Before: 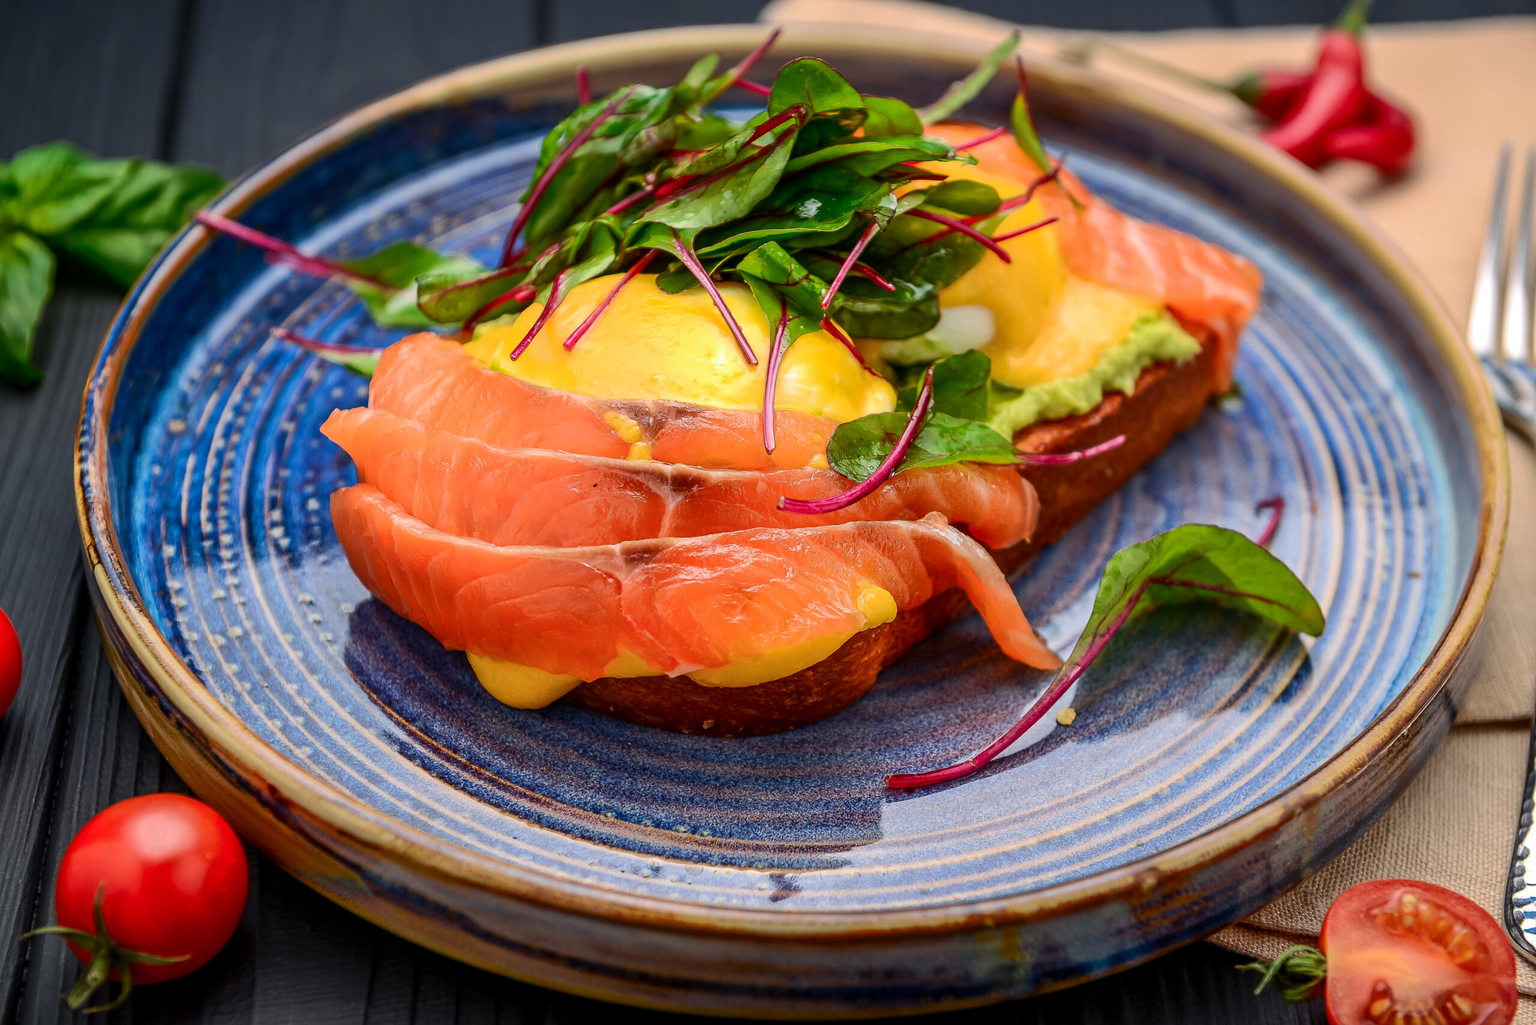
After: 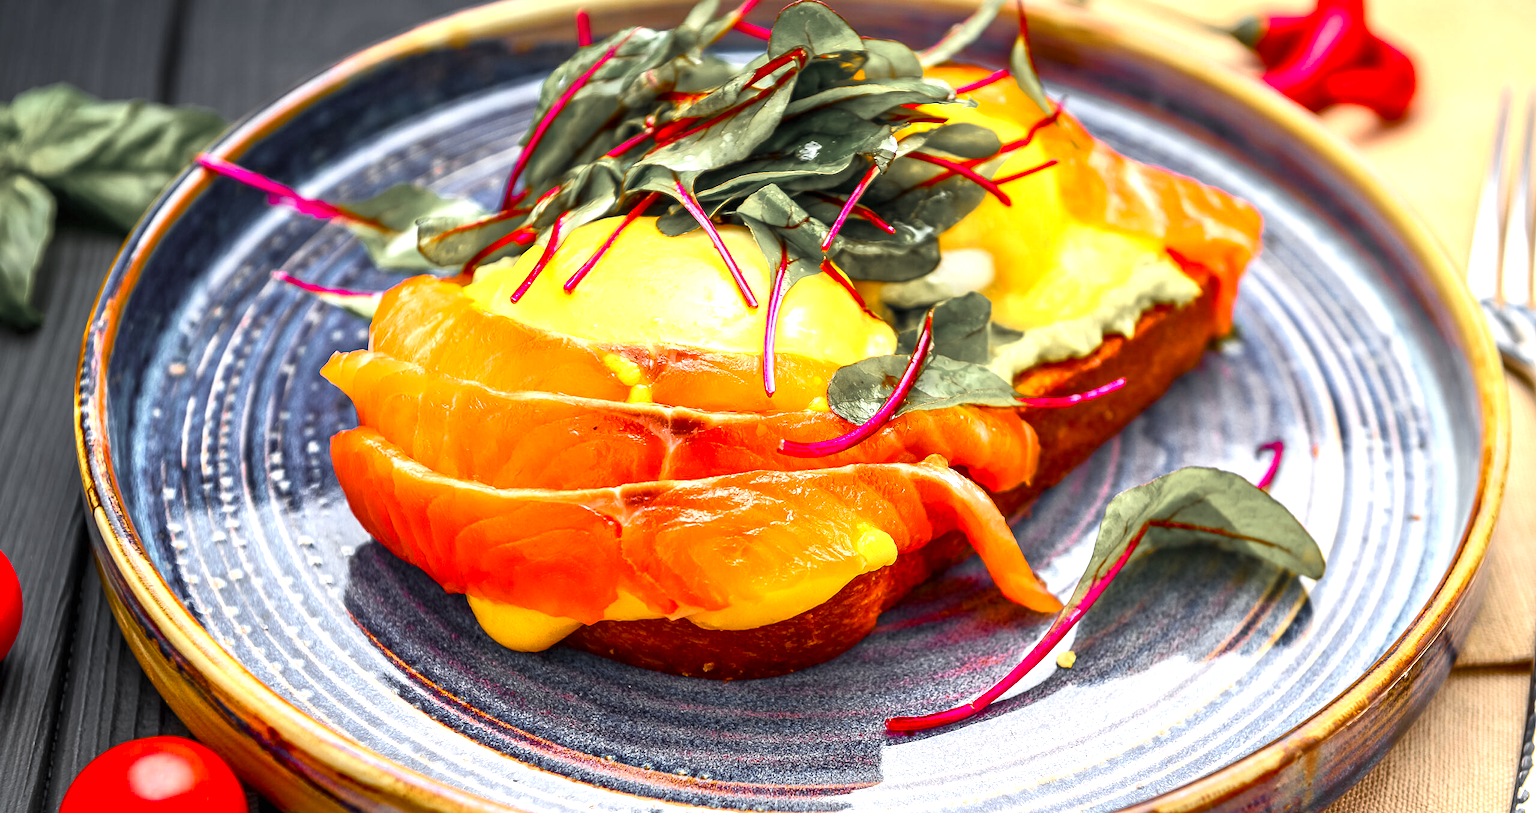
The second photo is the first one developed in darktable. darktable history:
base curve: curves: ch0 [(0, 0) (0.303, 0.277) (1, 1)]
color balance rgb: linear chroma grading › global chroma 15%, perceptual saturation grading › global saturation 30%
exposure: black level correction 0, exposure 1.2 EV, compensate exposure bias true, compensate highlight preservation false
crop and rotate: top 5.667%, bottom 14.937%
color zones: curves: ch1 [(0, 0.638) (0.193, 0.442) (0.286, 0.15) (0.429, 0.14) (0.571, 0.142) (0.714, 0.154) (0.857, 0.175) (1, 0.638)]
